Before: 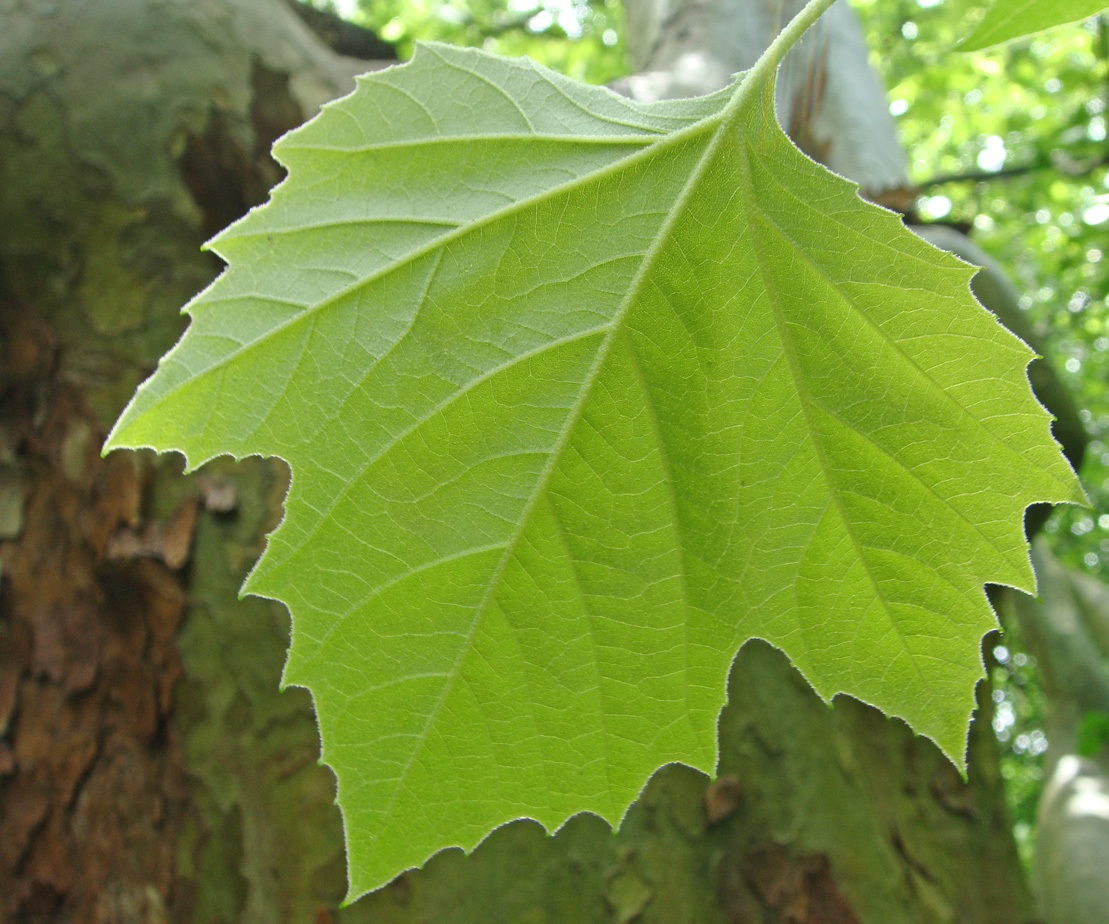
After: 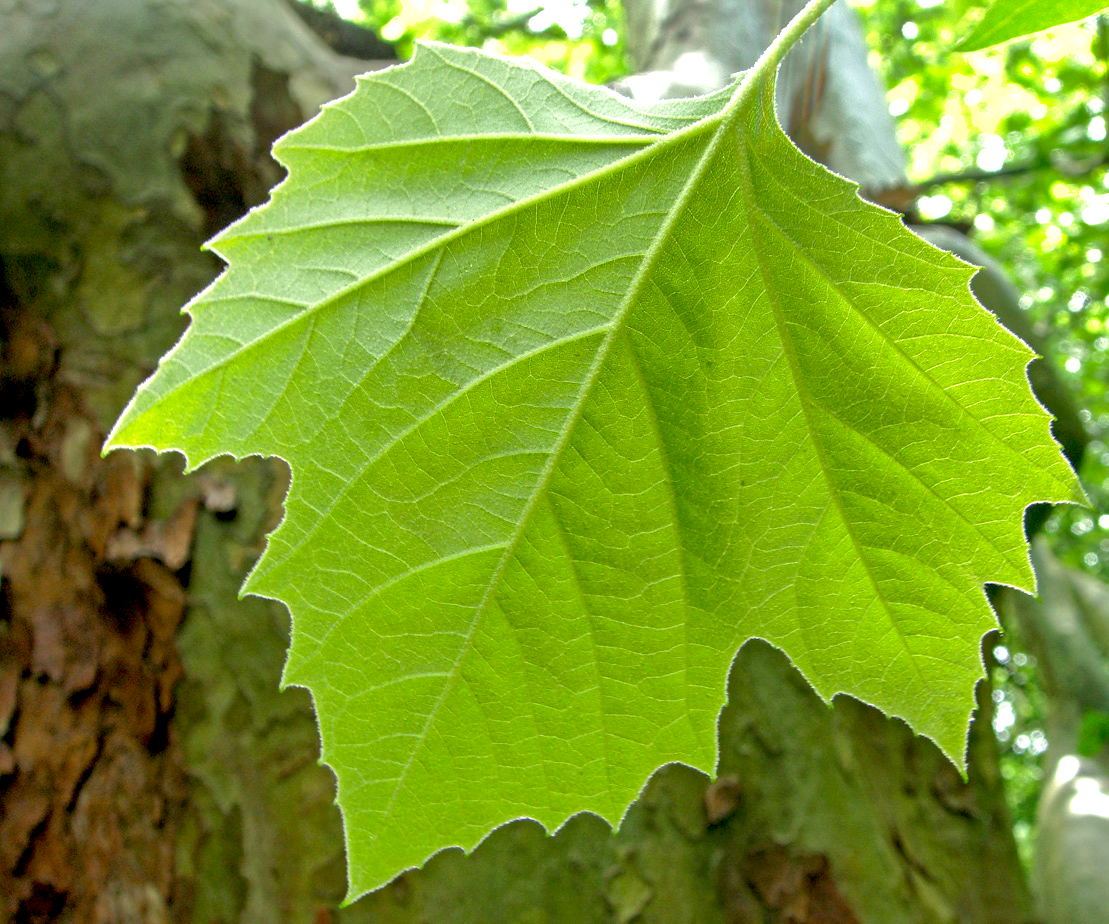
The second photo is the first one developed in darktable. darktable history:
base curve: curves: ch0 [(0.017, 0) (0.425, 0.441) (0.844, 0.933) (1, 1)], preserve colors none
shadows and highlights: highlights color adjustment 46.58%
local contrast: on, module defaults
tone equalizer: -8 EV -0.427 EV, -7 EV -0.357 EV, -6 EV -0.303 EV, -5 EV -0.235 EV, -3 EV 0.214 EV, -2 EV 0.348 EV, -1 EV 0.413 EV, +0 EV 0.417 EV
